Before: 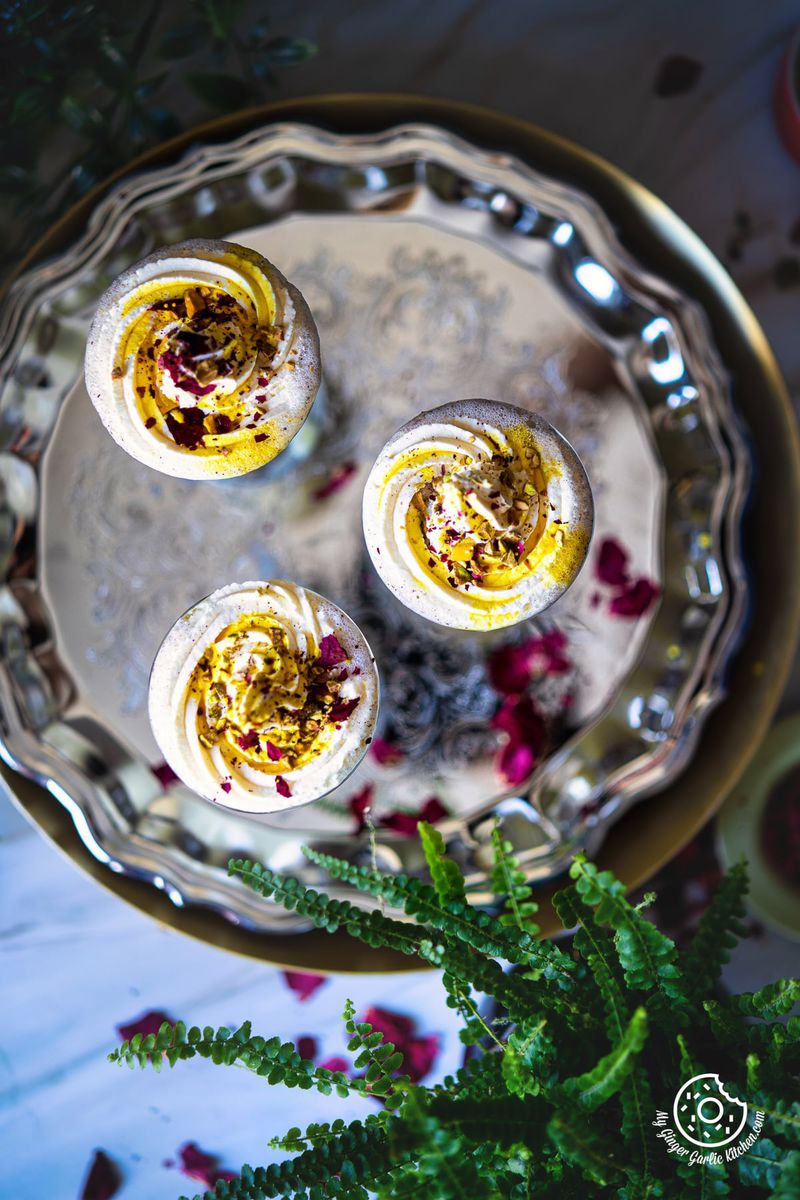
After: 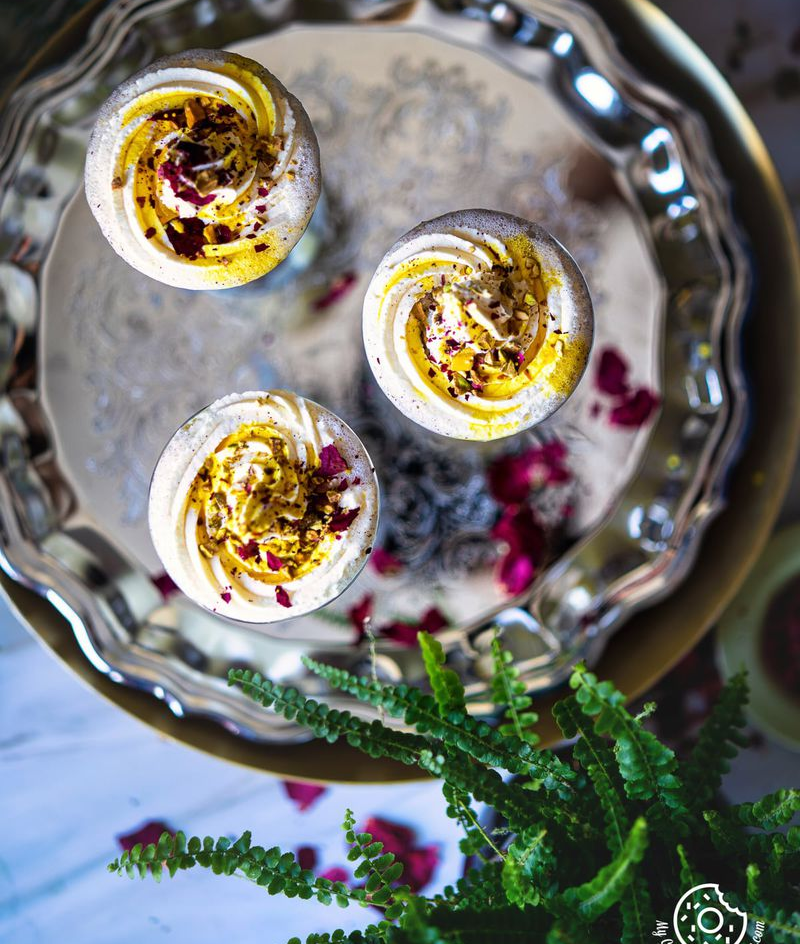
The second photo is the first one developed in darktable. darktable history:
crop and rotate: top 15.878%, bottom 5.388%
